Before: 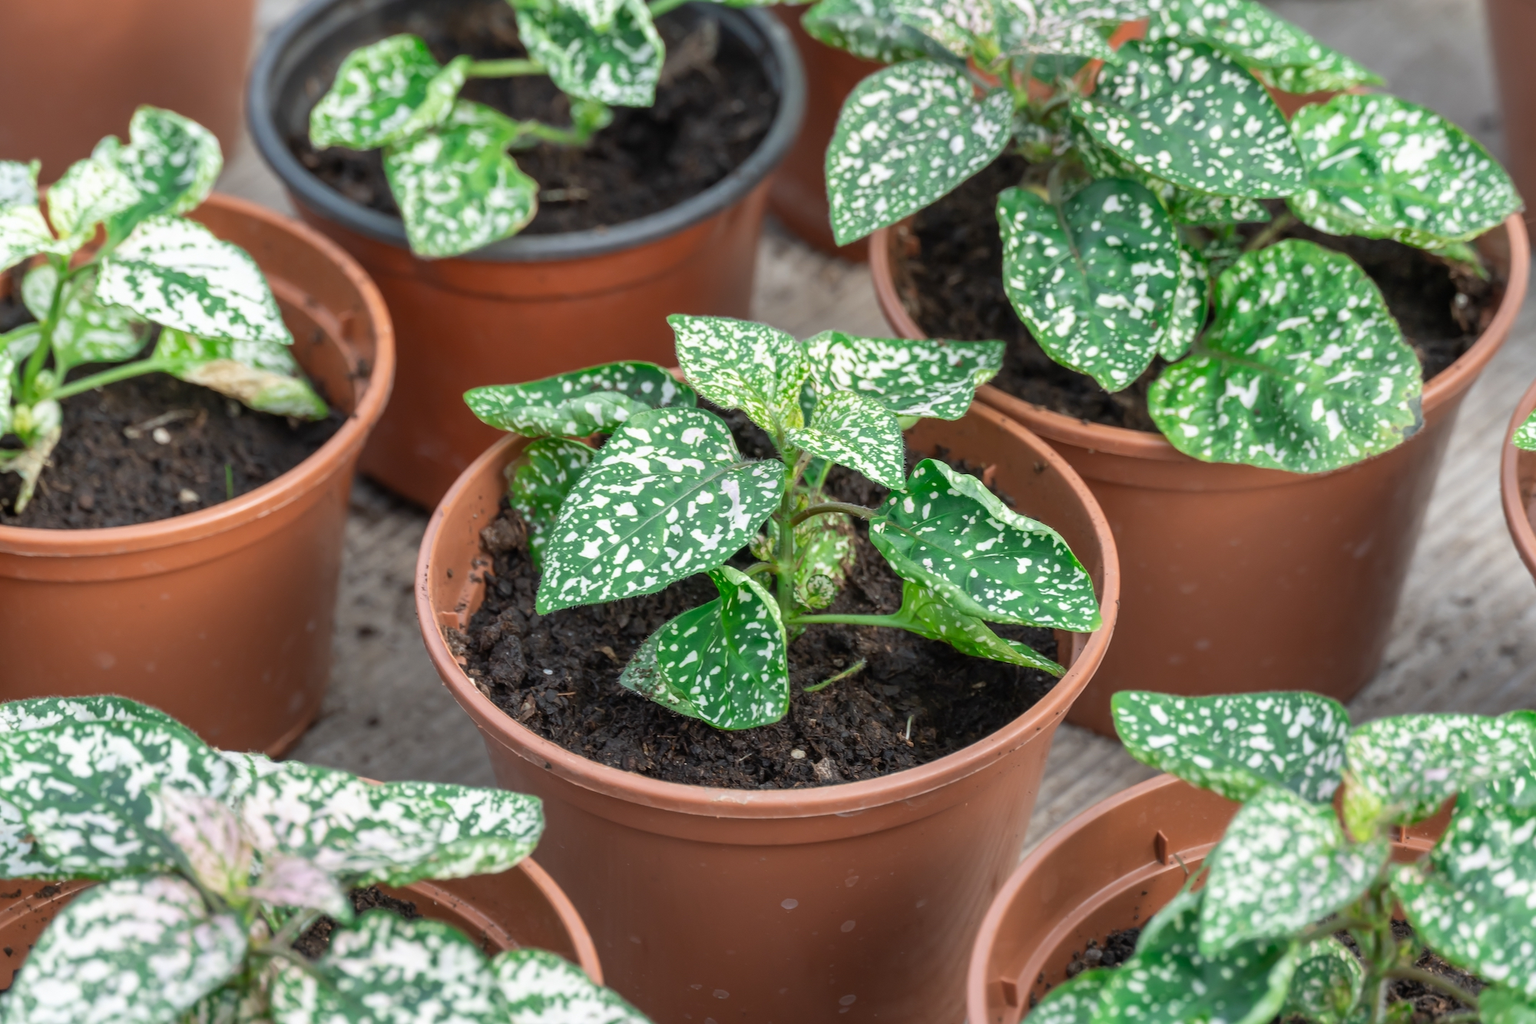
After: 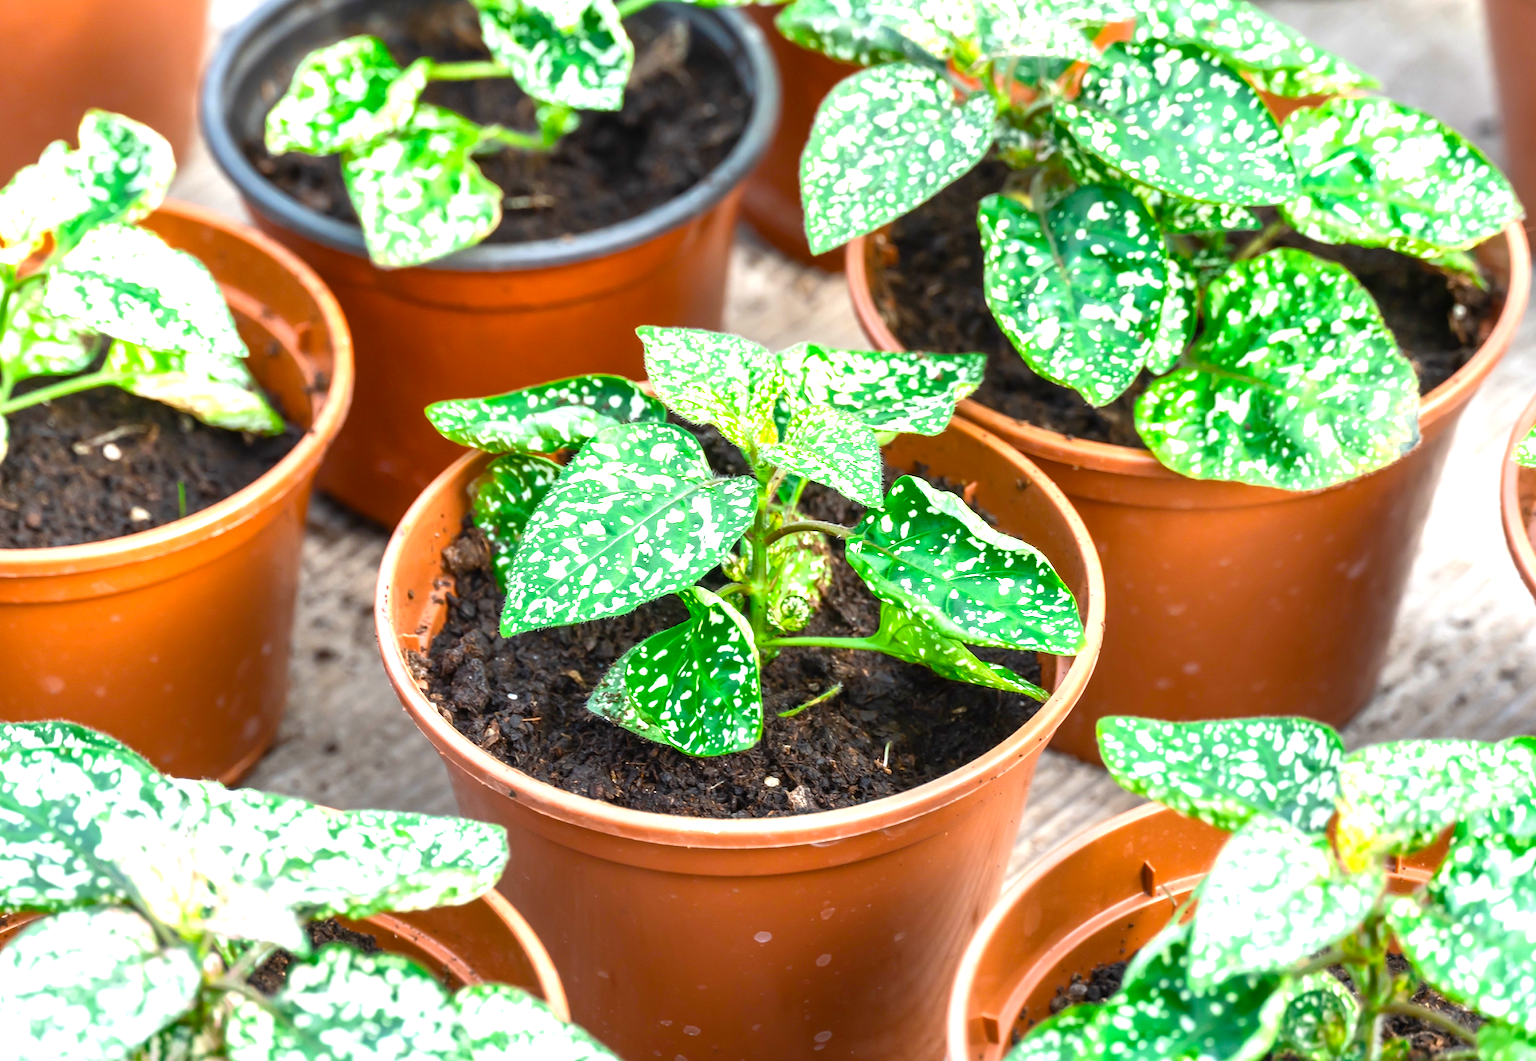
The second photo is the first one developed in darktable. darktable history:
color balance rgb: perceptual saturation grading › global saturation 34.673%, perceptual saturation grading › highlights -25.795%, perceptual saturation grading › shadows 50.077%, perceptual brilliance grading › global brilliance 29.831%, perceptual brilliance grading › highlights 12.203%, perceptual brilliance grading › mid-tones 24.621%
crop and rotate: left 3.527%
